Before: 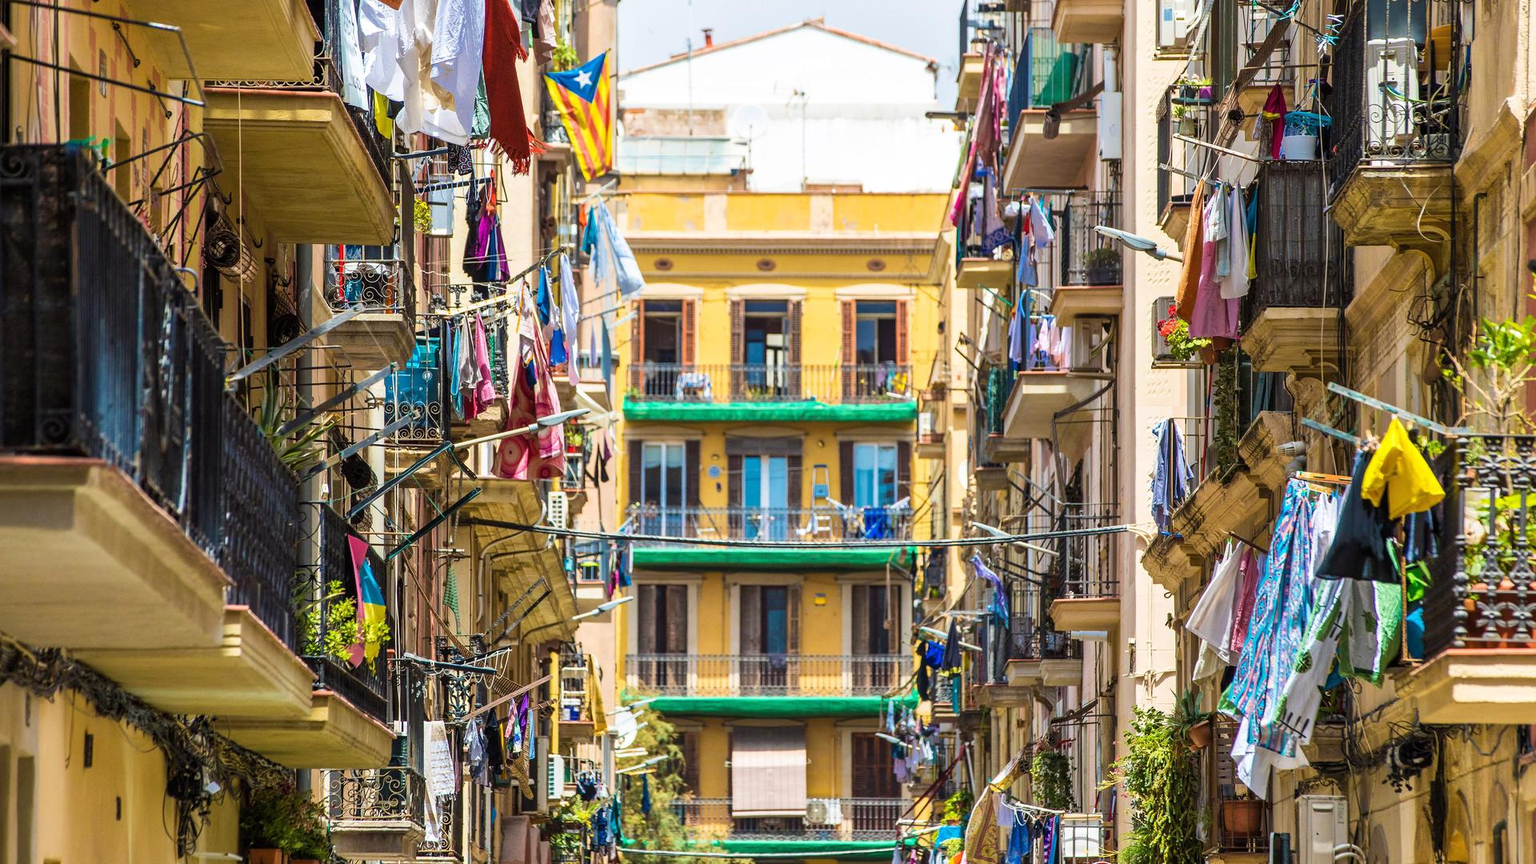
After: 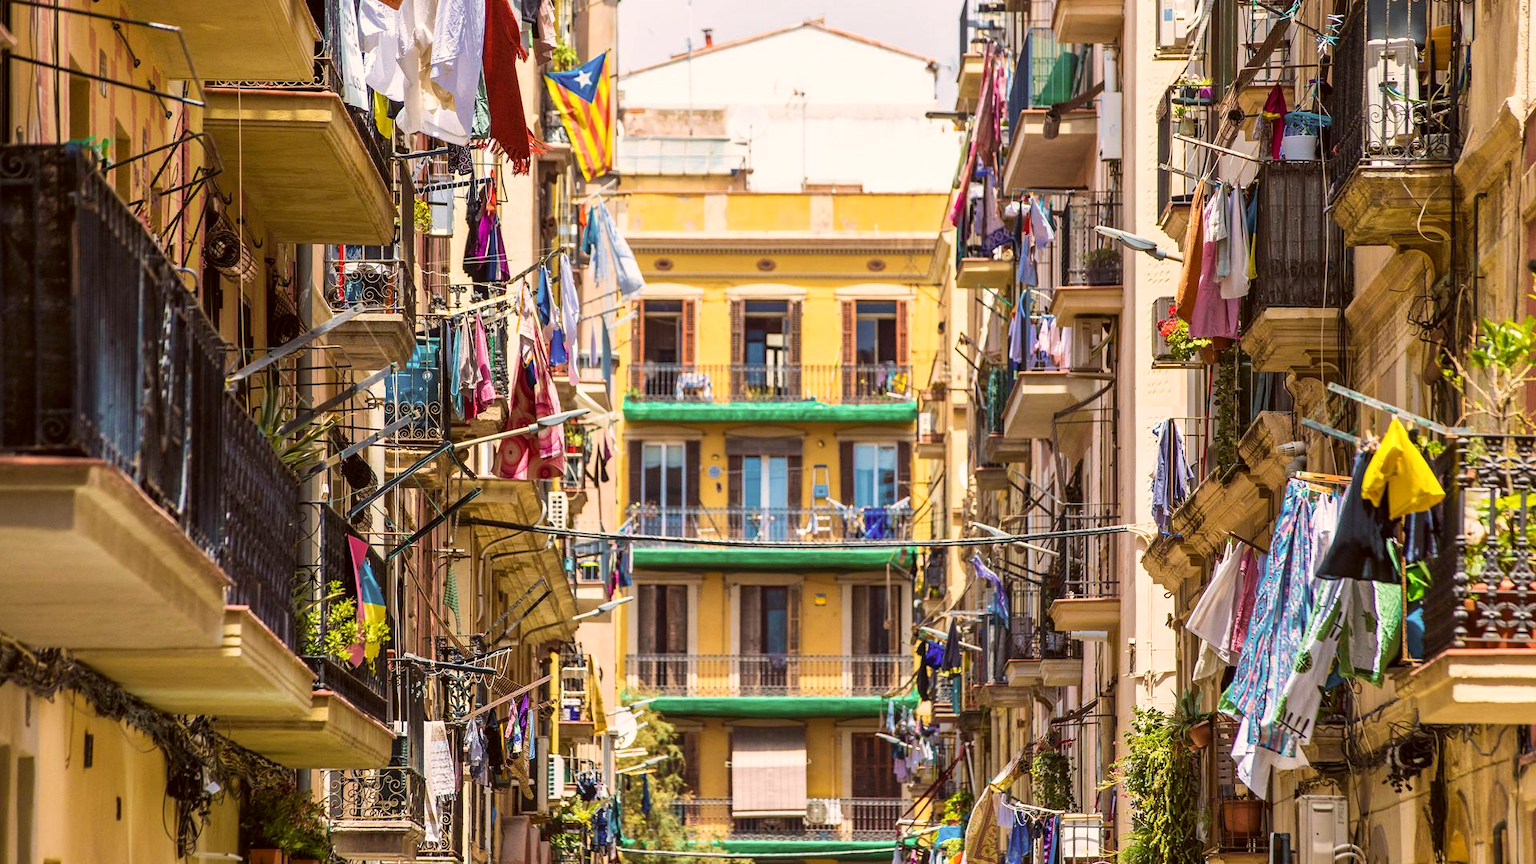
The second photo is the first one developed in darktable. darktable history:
color correction: highlights a* 6.73, highlights b* 7.69, shadows a* 5.58, shadows b* 6.95, saturation 0.92
tone equalizer: on, module defaults
